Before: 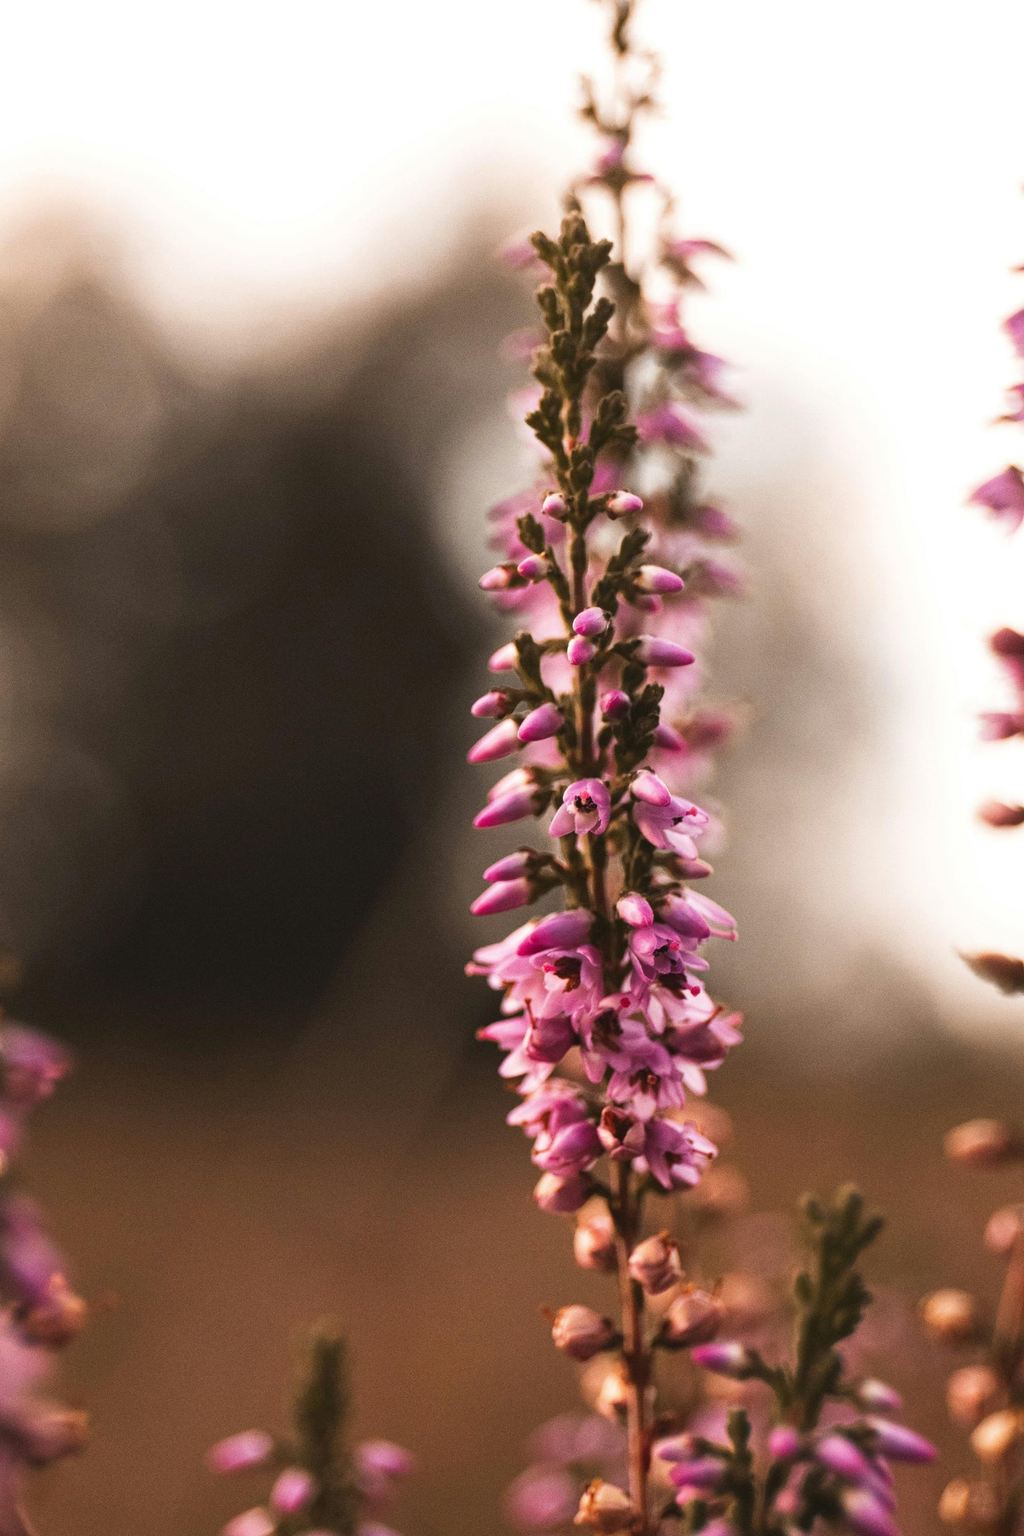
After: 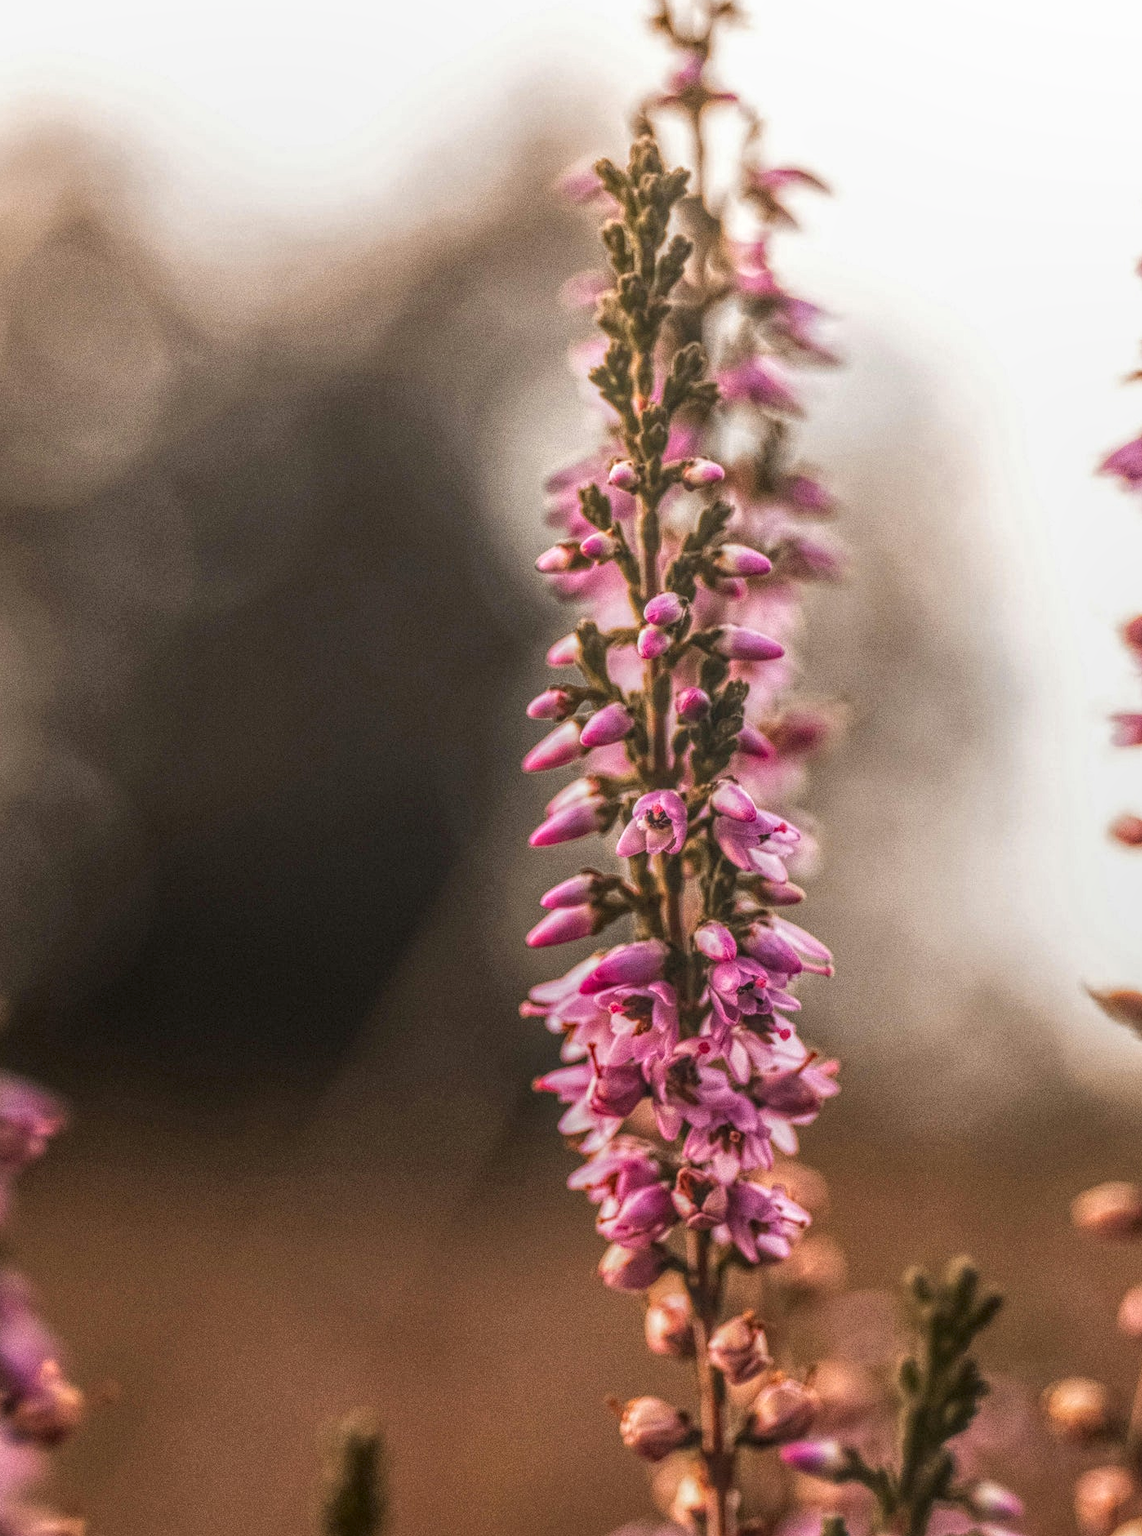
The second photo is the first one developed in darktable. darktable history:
crop: left 1.442%, top 6.119%, right 1.739%, bottom 7.085%
local contrast: highlights 1%, shadows 5%, detail 201%, midtone range 0.243
